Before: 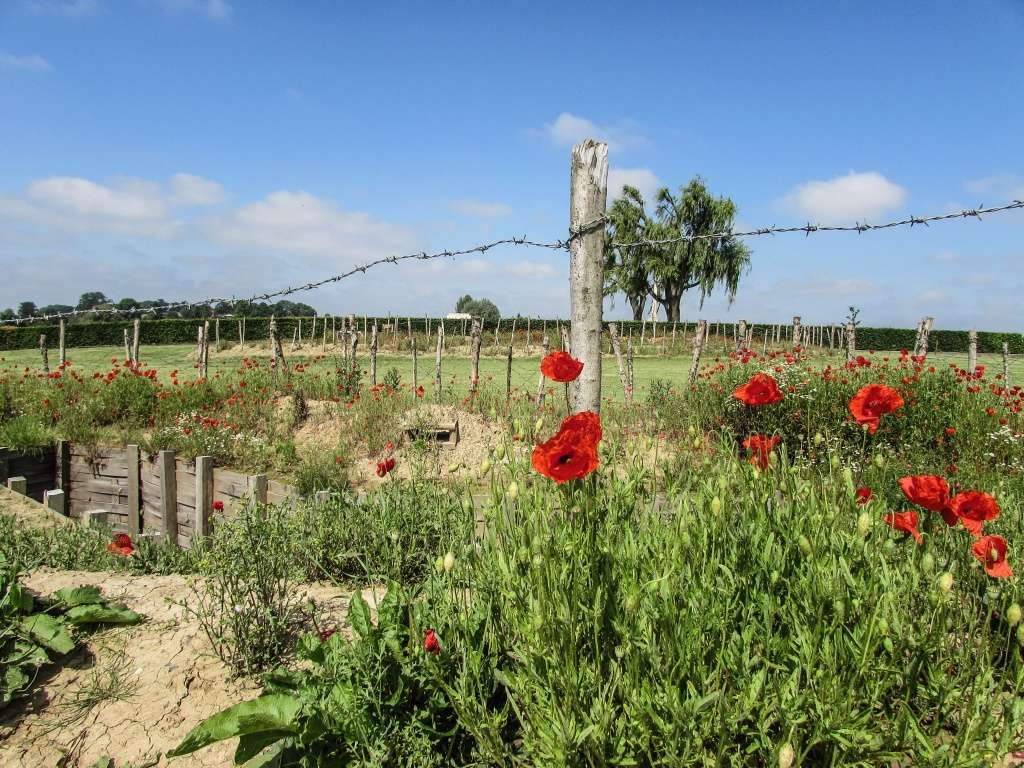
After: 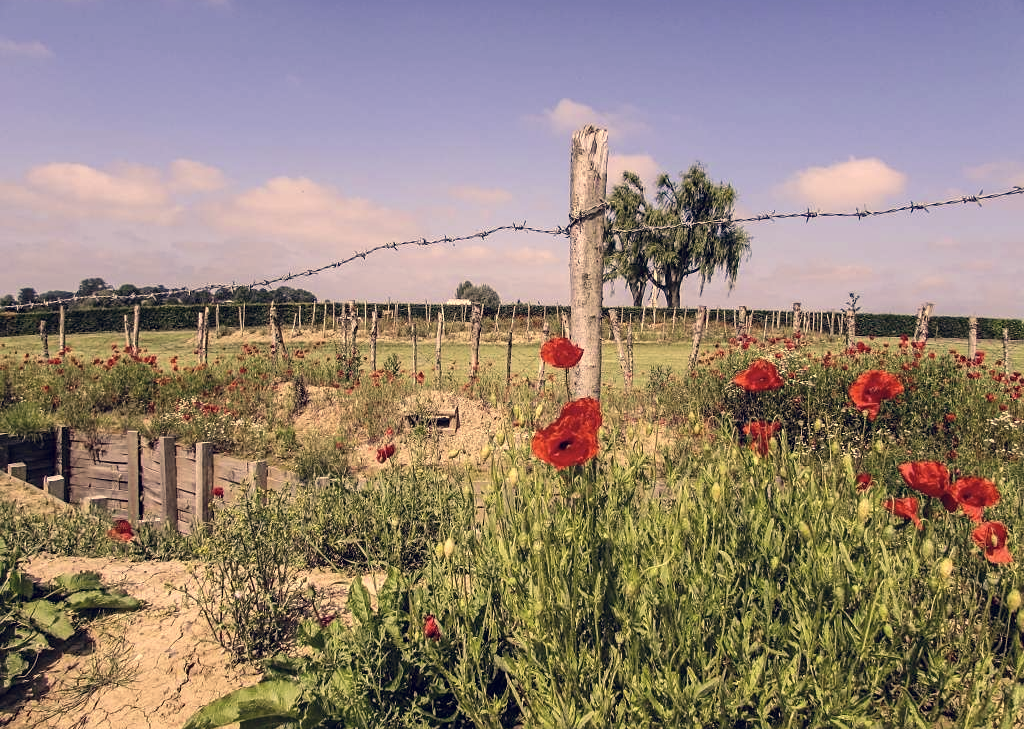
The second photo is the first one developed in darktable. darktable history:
color correction: highlights a* 19.96, highlights b* 27.57, shadows a* 3.48, shadows b* -17.95, saturation 0.756
crop and rotate: top 1.951%, bottom 3.109%
sharpen: amount 0.206
